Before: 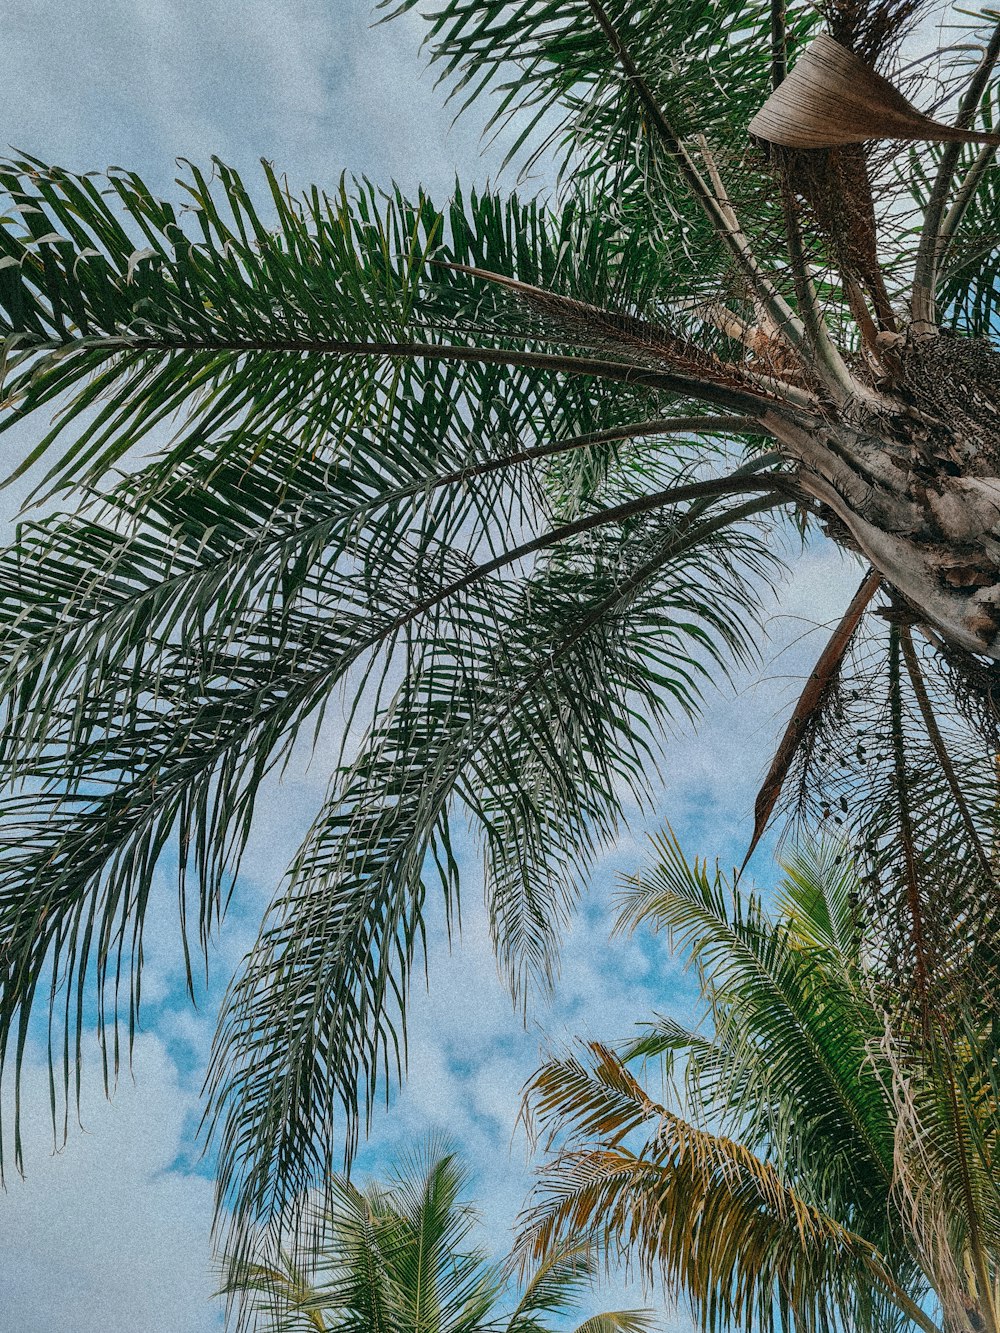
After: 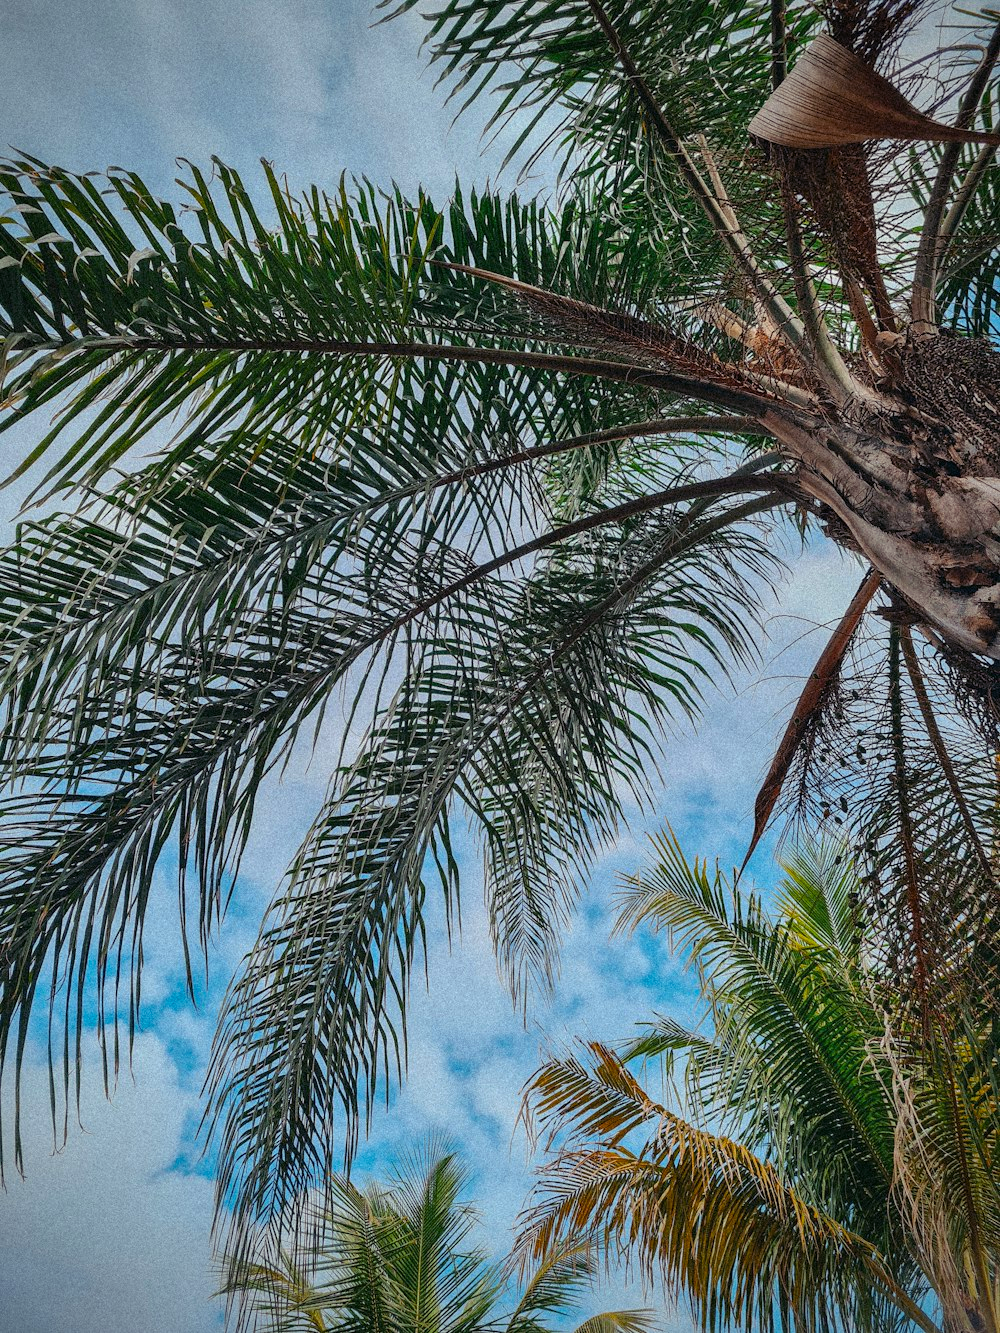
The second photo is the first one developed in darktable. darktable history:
color balance rgb: shadows lift › luminance 0.389%, shadows lift › chroma 7.019%, shadows lift › hue 298.47°, perceptual saturation grading › global saturation 19.828%, global vibrance 20%
vignetting: brightness -0.562, saturation 0.001, unbound false
